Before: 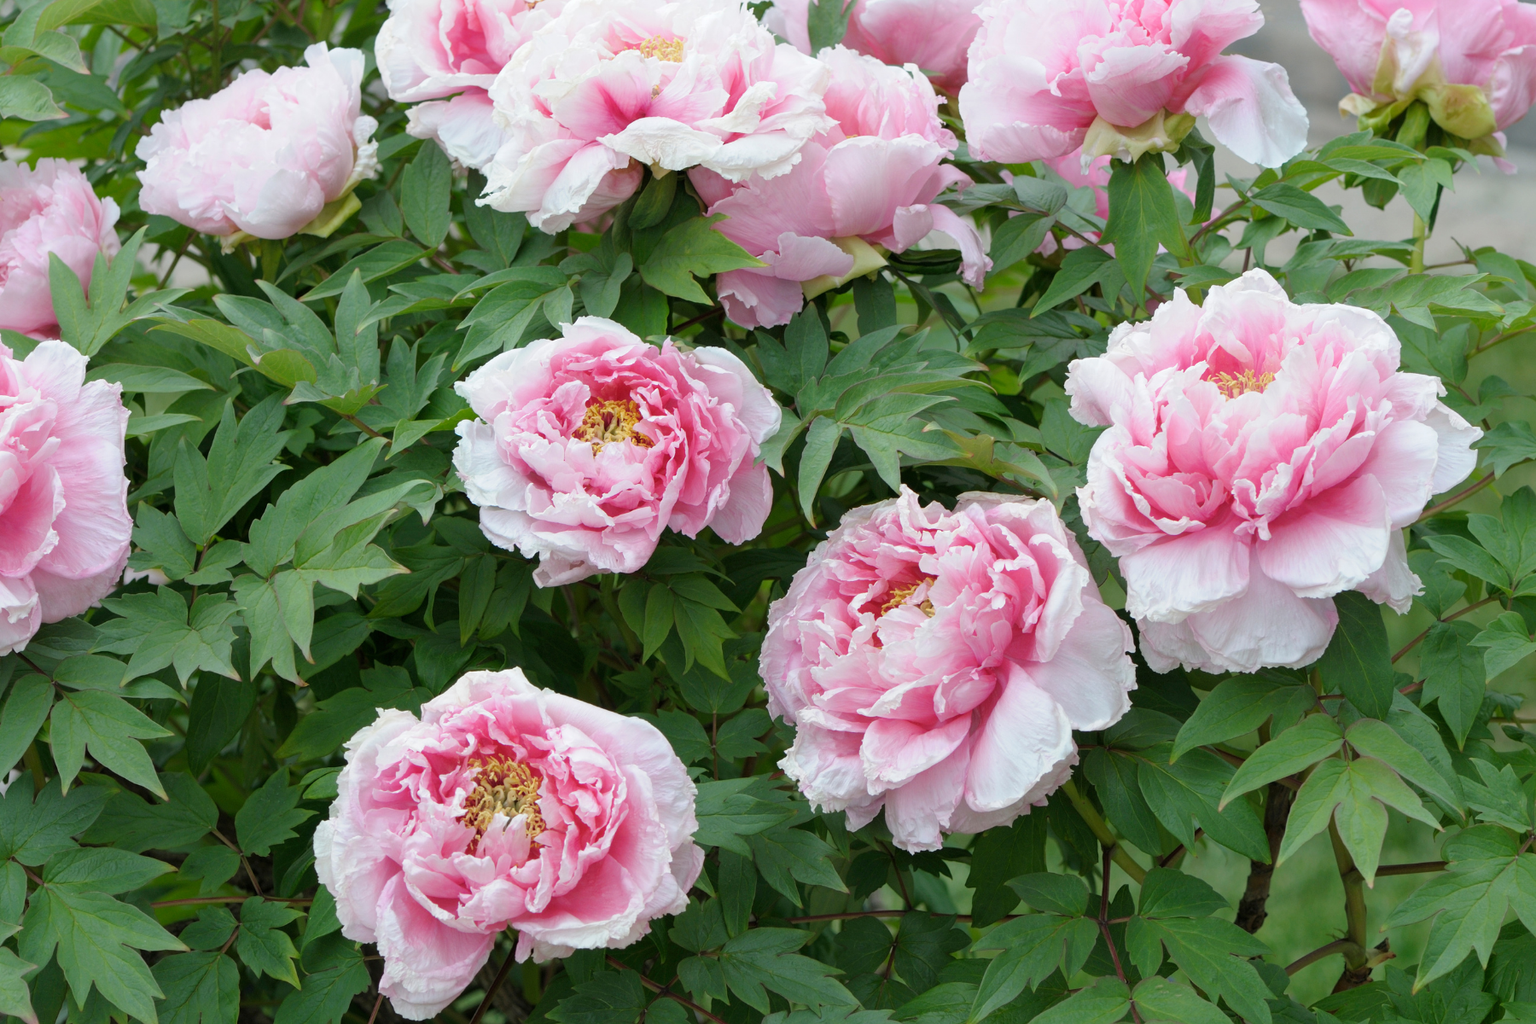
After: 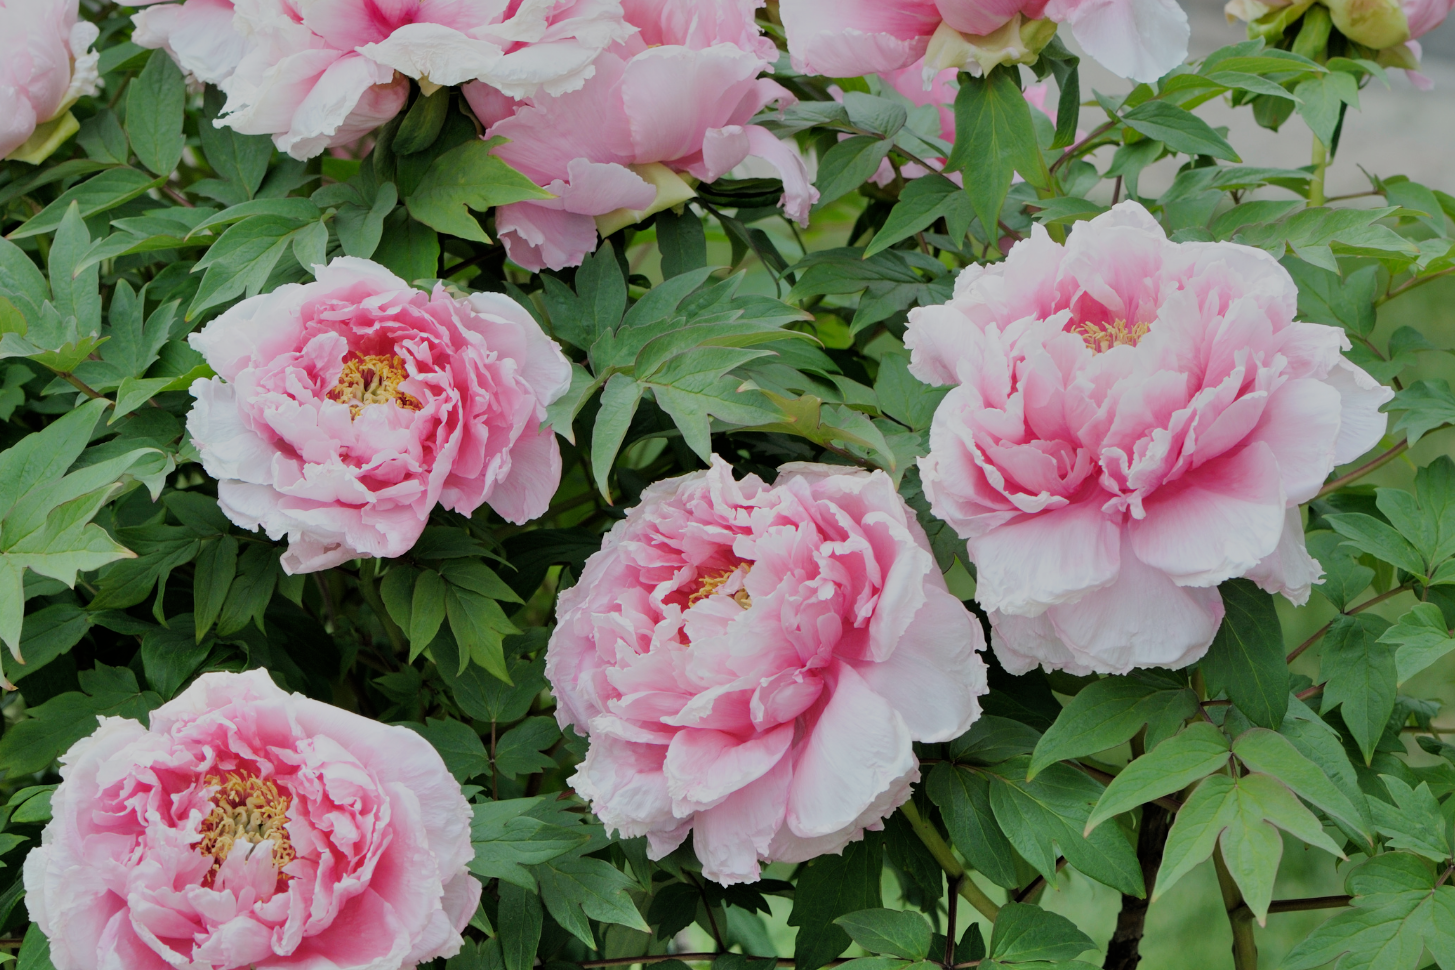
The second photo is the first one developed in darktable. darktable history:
crop: left 19.159%, top 9.58%, bottom 9.58%
filmic rgb: black relative exposure -6.98 EV, white relative exposure 5.63 EV, hardness 2.86
shadows and highlights: shadows 75, highlights -60.85, soften with gaussian
